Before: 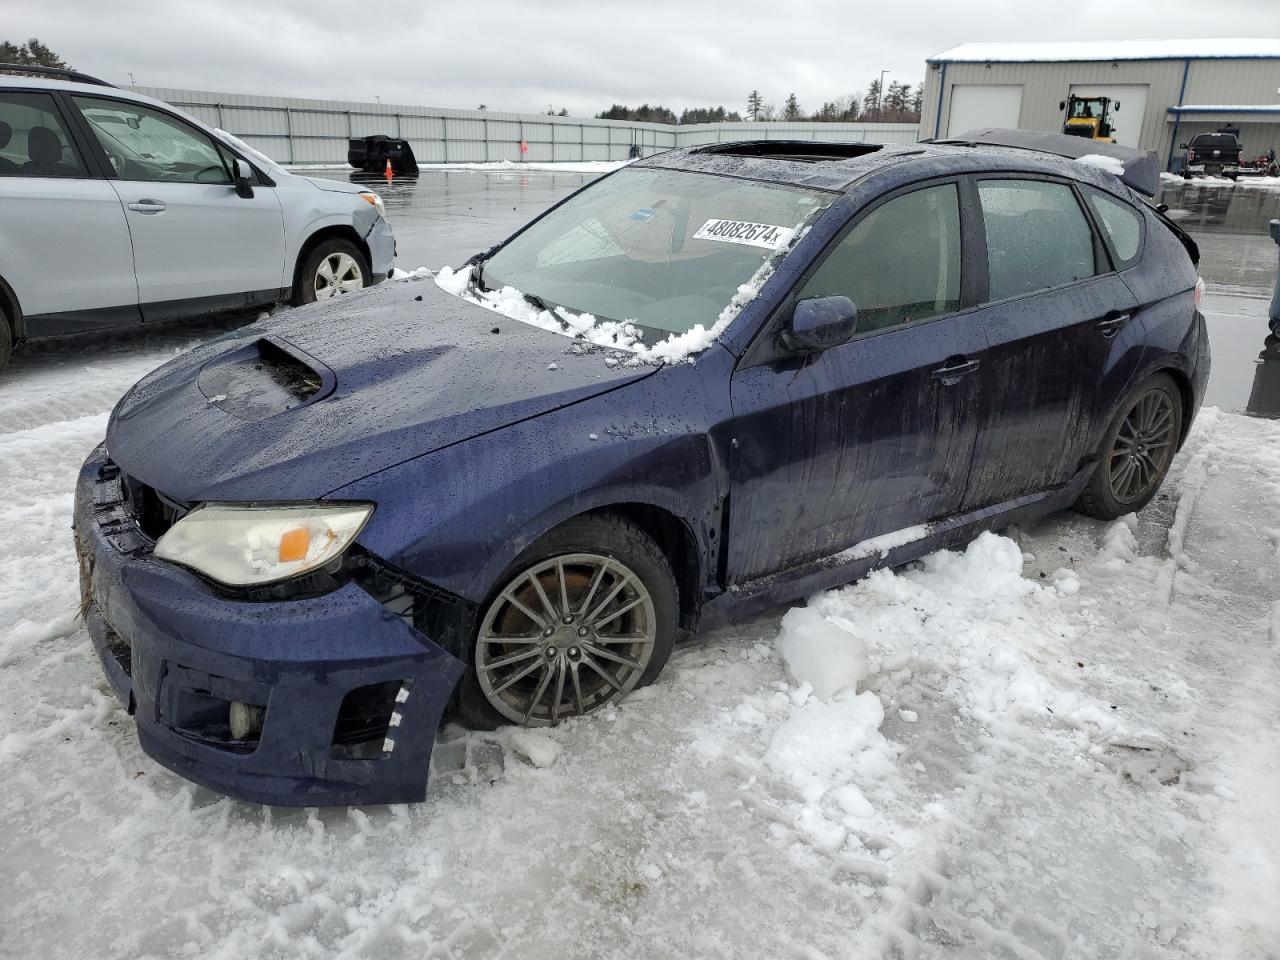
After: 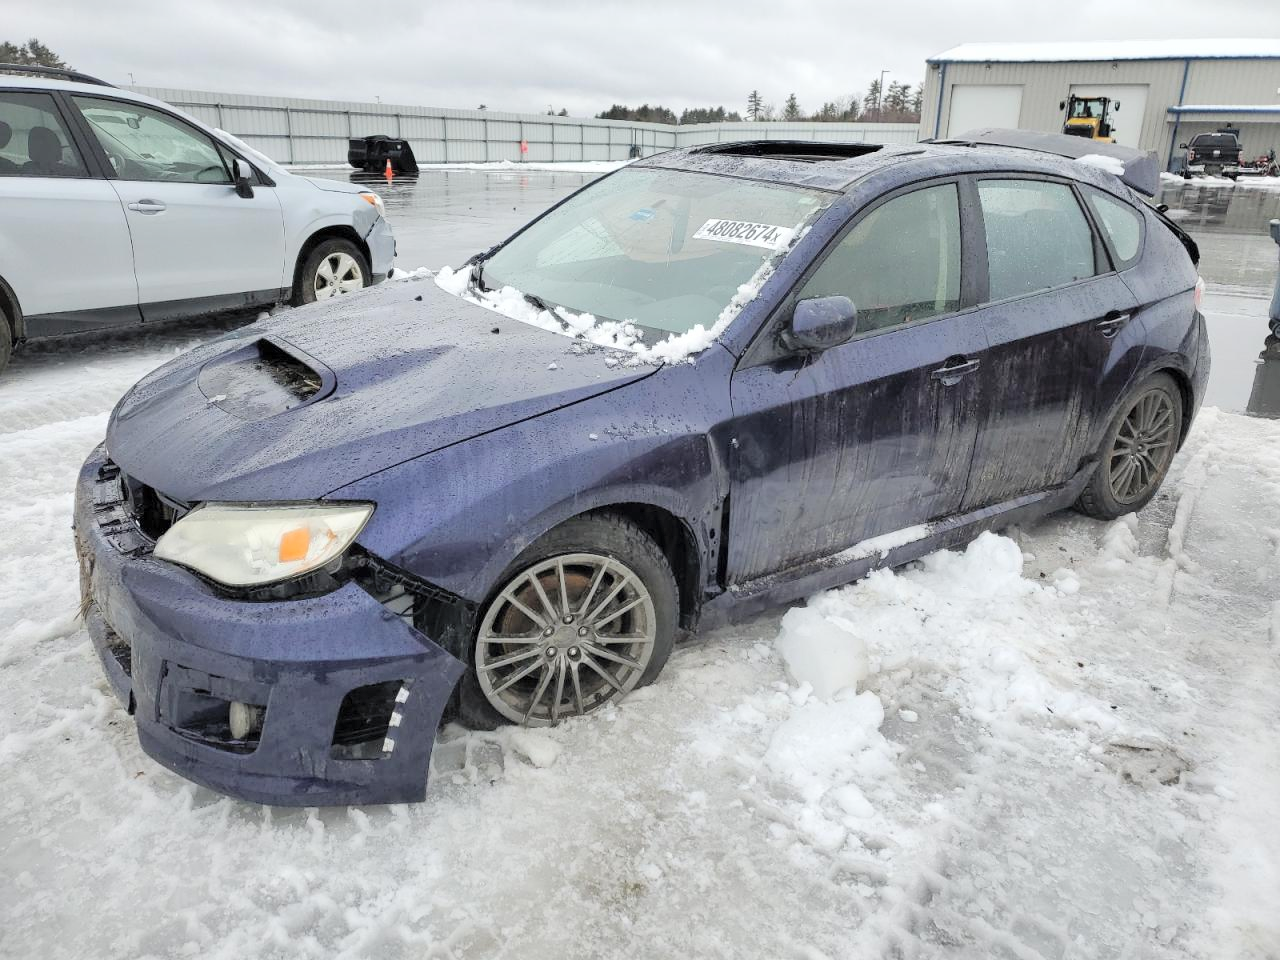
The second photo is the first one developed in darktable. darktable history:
shadows and highlights: shadows 43.71, white point adjustment -1.46, soften with gaussian
global tonemap: drago (0.7, 100)
